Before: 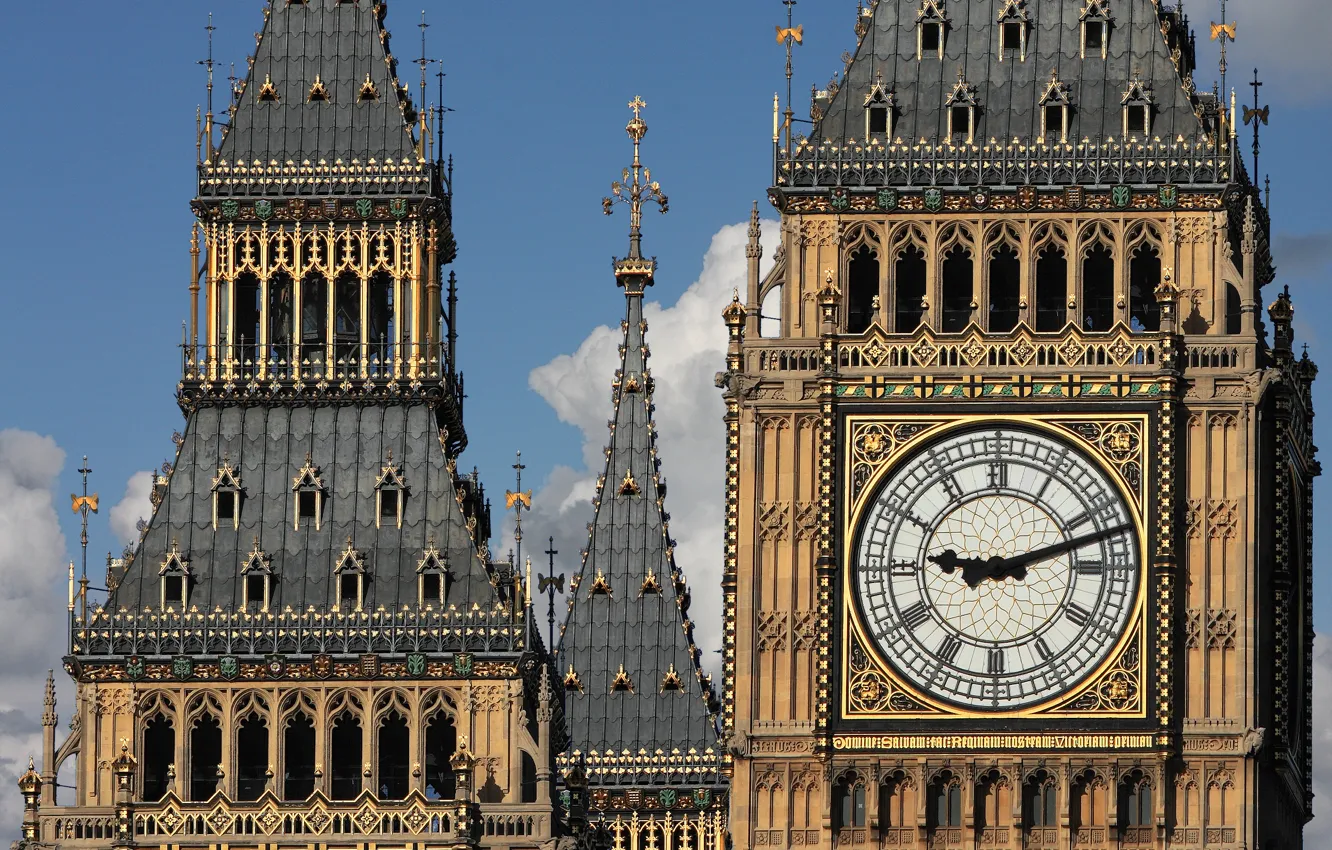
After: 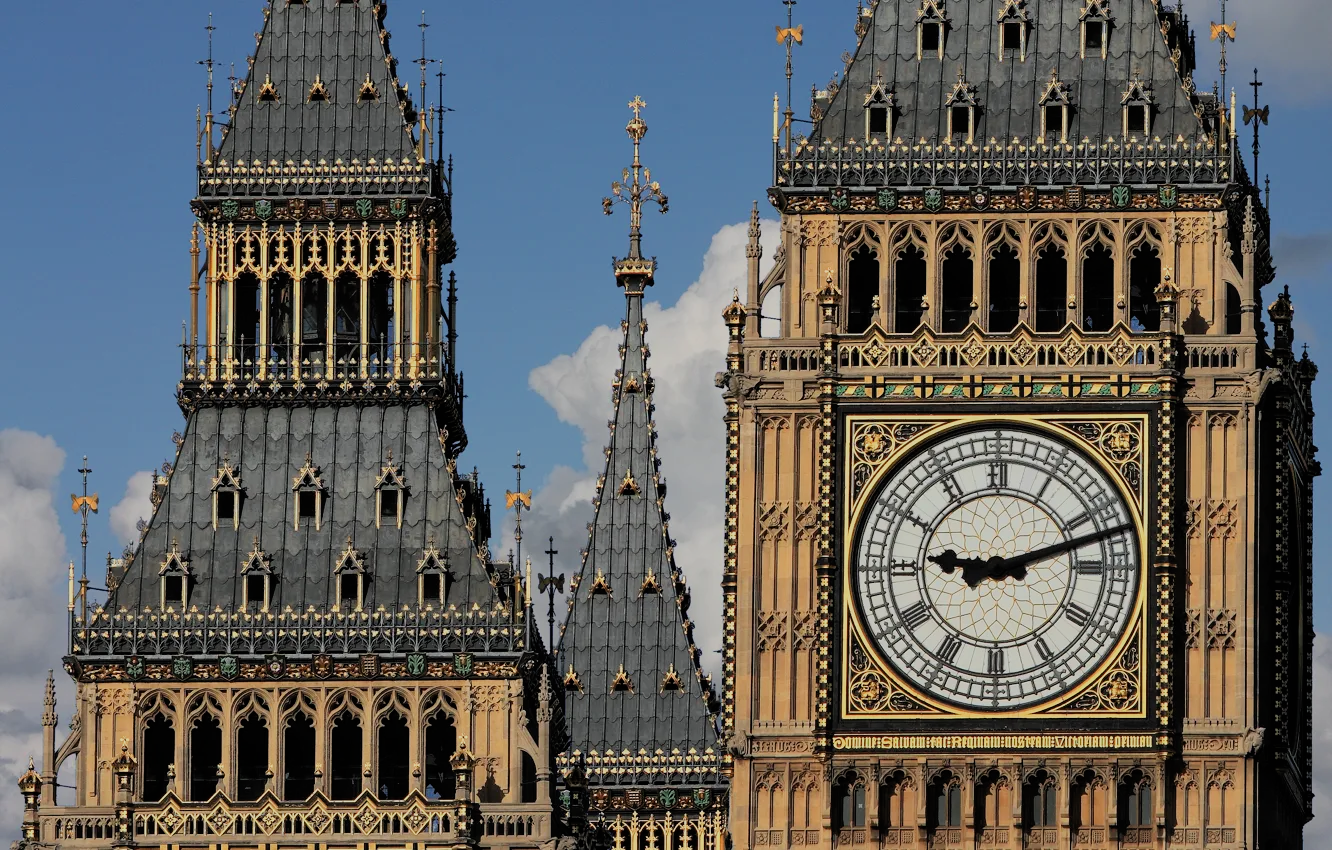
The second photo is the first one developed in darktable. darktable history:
filmic rgb: black relative exposure -8.44 EV, white relative exposure 4.66 EV, hardness 3.84, color science v6 (2022)
